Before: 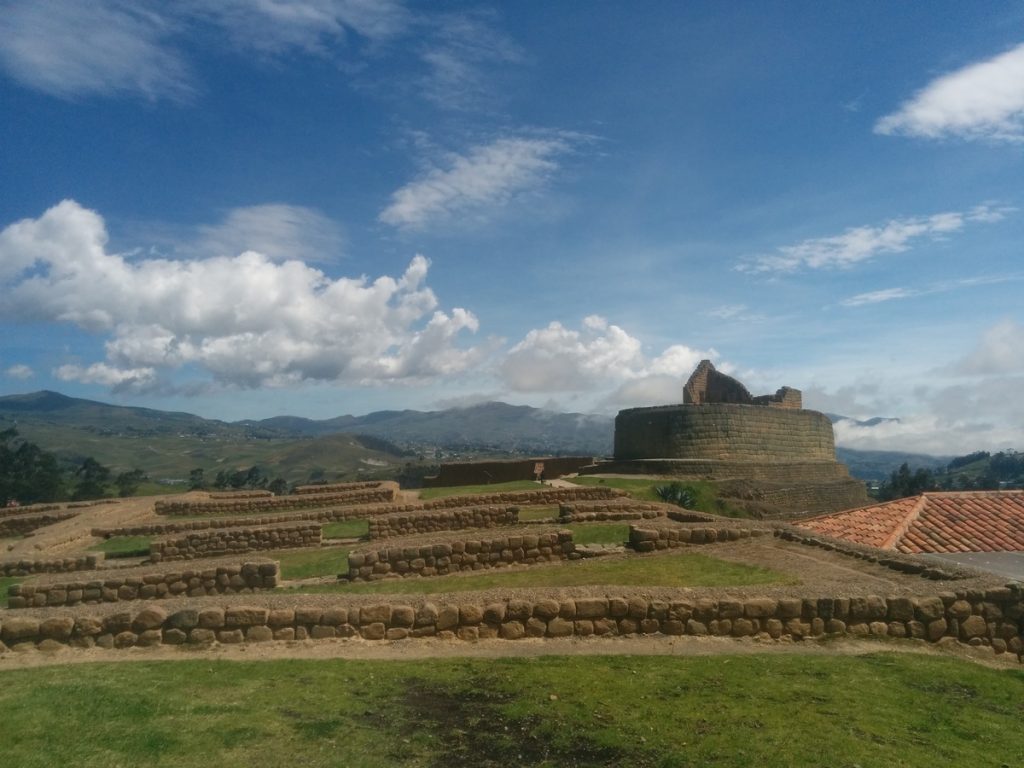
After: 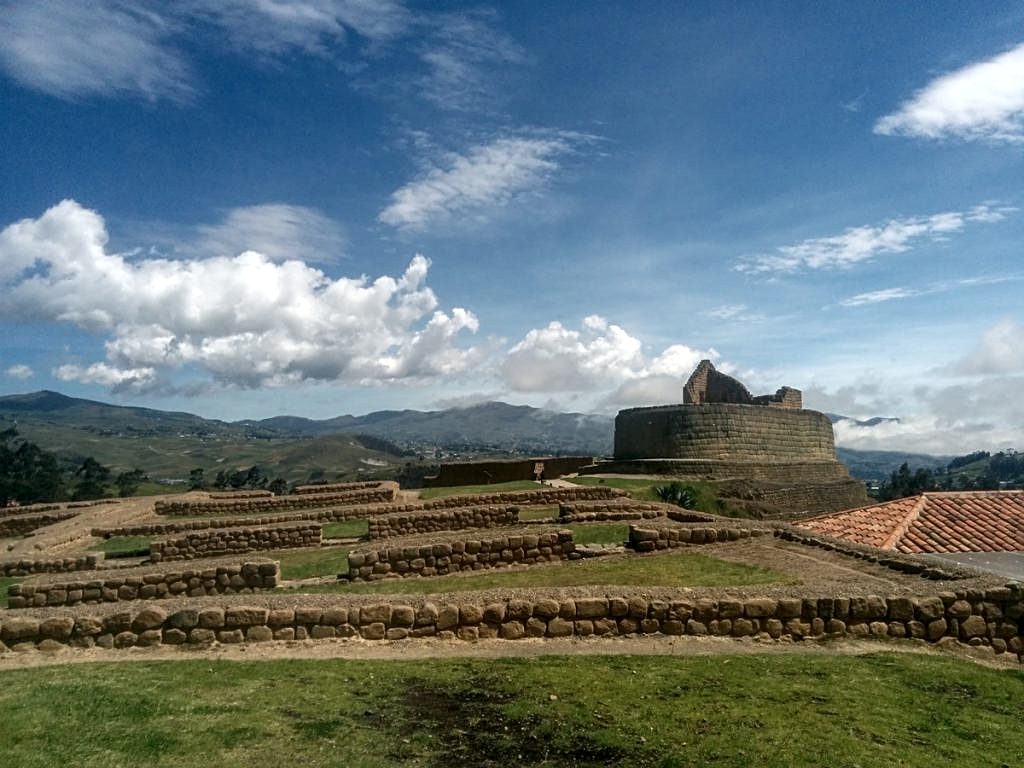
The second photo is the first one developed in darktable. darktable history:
local contrast: highlights 60%, shadows 63%, detail 160%
sharpen: on, module defaults
